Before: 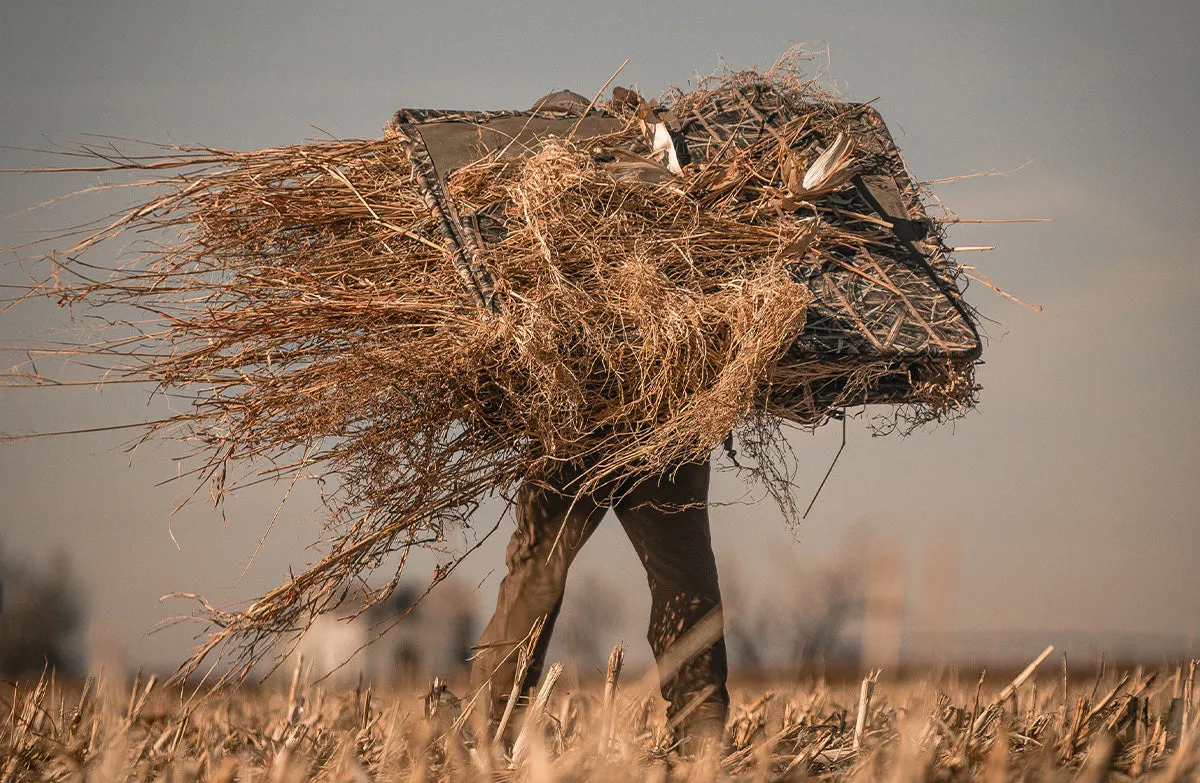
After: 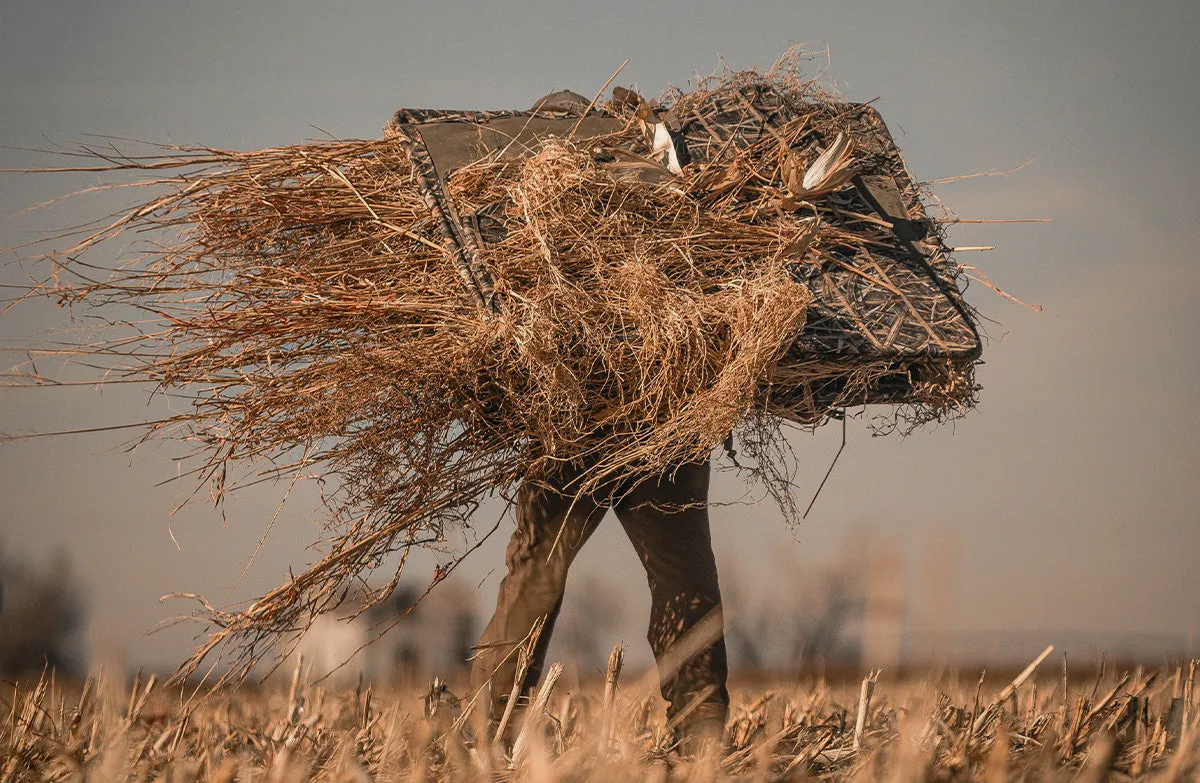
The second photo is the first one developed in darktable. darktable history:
shadows and highlights: shadows 25.27, white point adjustment -2.96, highlights -30.09
